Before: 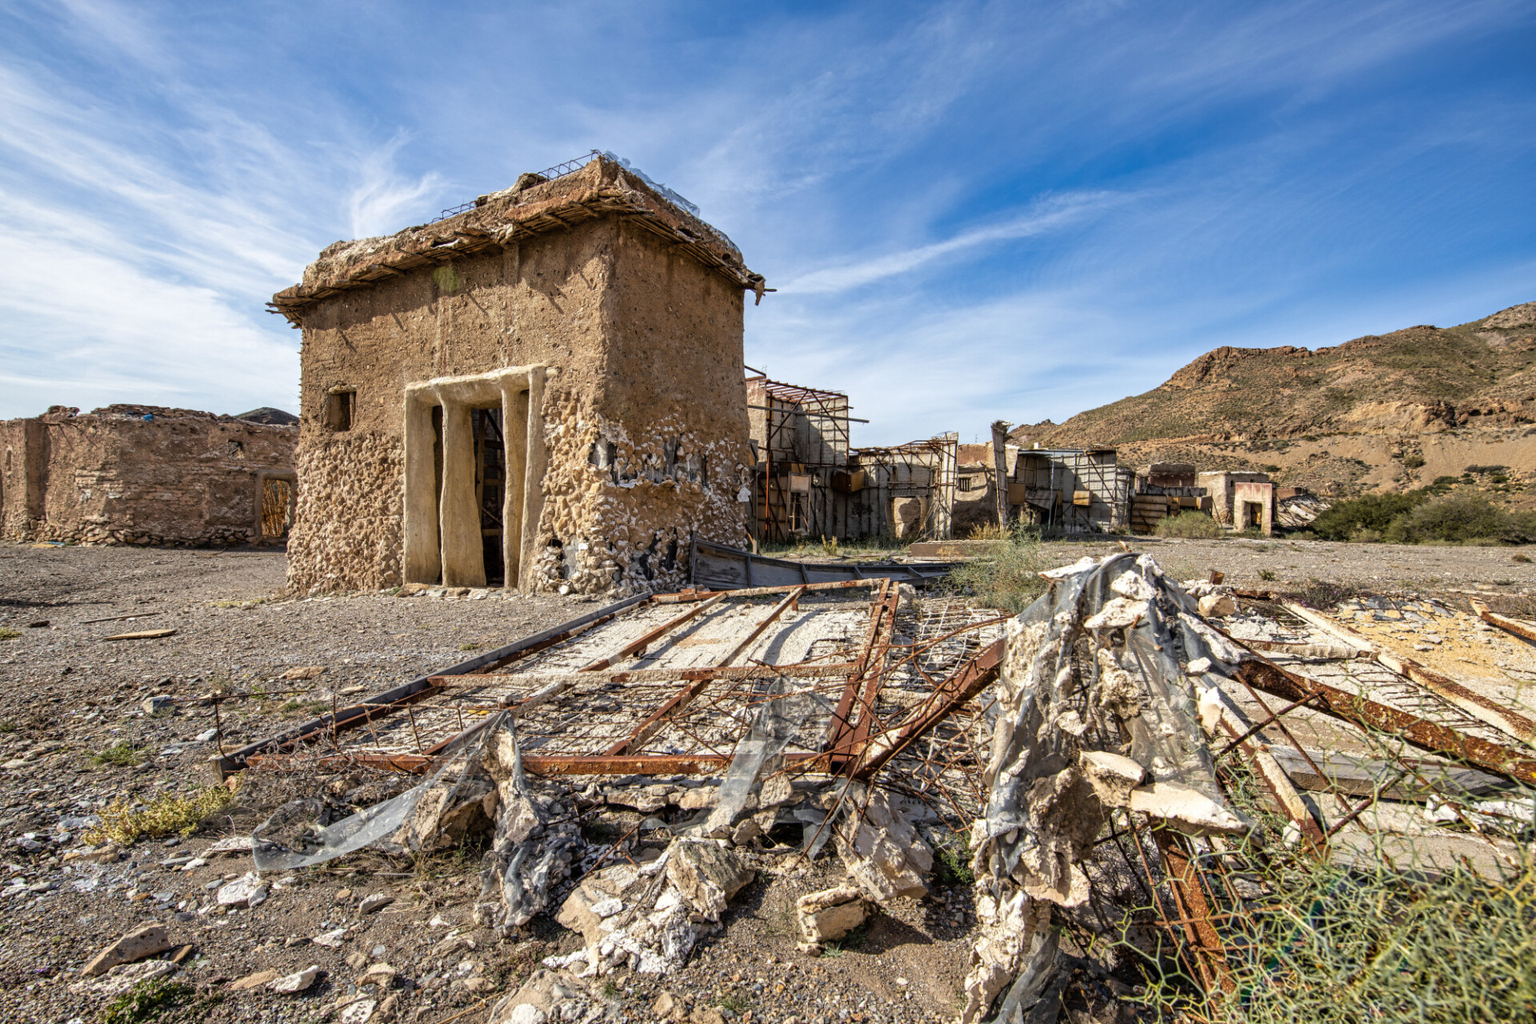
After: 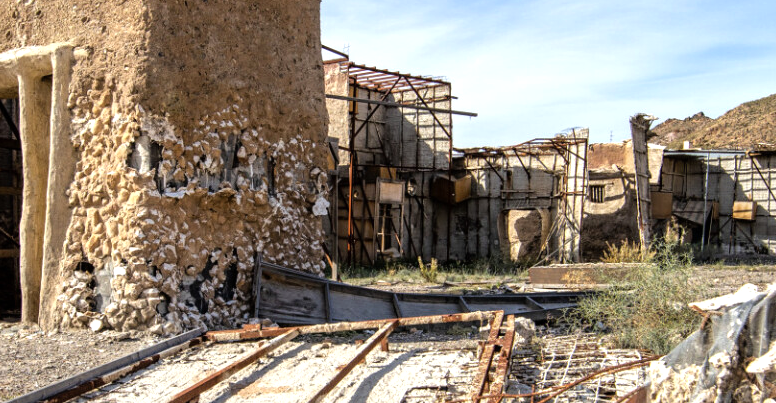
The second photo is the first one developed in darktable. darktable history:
tone equalizer: -8 EV -0.421 EV, -7 EV -0.363 EV, -6 EV -0.342 EV, -5 EV -0.235 EV, -3 EV 0.191 EV, -2 EV 0.35 EV, -1 EV 0.392 EV, +0 EV 0.412 EV
crop: left 31.763%, top 32.237%, right 27.787%, bottom 36.202%
